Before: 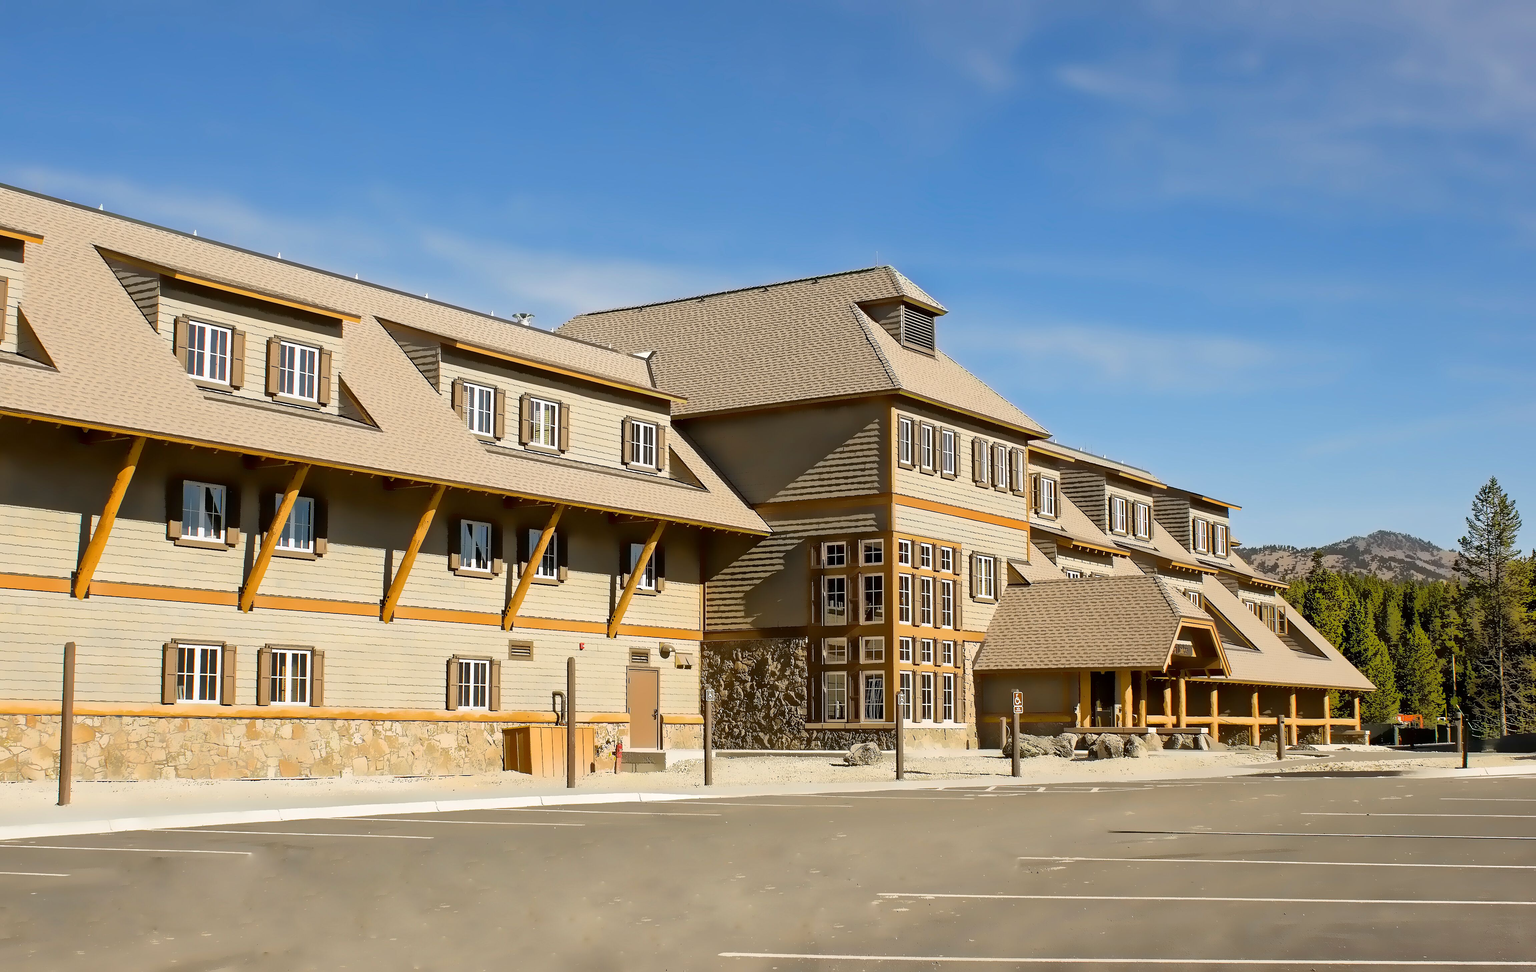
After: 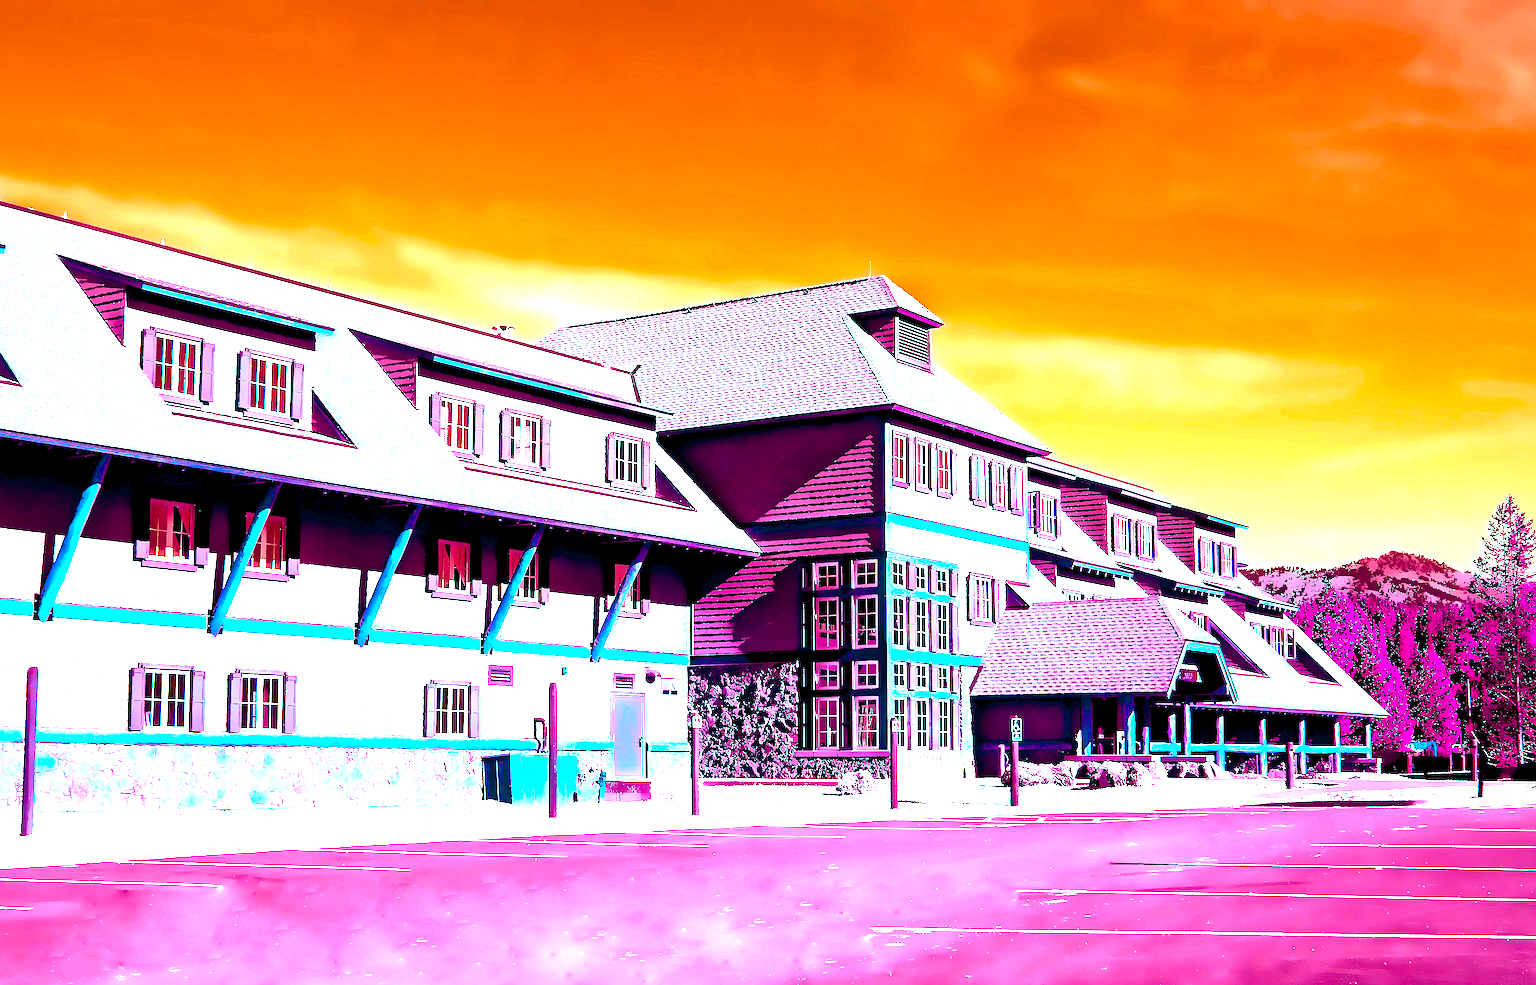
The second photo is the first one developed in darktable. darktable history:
exposure: black level correction 0, exposure 1.1 EV, compensate exposure bias true, compensate highlight preservation false
color balance rgb: shadows lift › luminance -18.76%, shadows lift › chroma 35.44%, power › luminance -3.76%, power › hue 142.17°, highlights gain › chroma 7.5%, highlights gain › hue 184.75°, global offset › luminance -0.52%, global offset › chroma 0.91%, global offset › hue 173.36°, shadows fall-off 300%, white fulcrum 2 EV, highlights fall-off 300%, linear chroma grading › shadows 17.19%, linear chroma grading › highlights 61.12%, linear chroma grading › global chroma 50%, hue shift -150.52°, perceptual brilliance grading › global brilliance 12%, mask middle-gray fulcrum 100%, contrast gray fulcrum 38.43%, contrast 35.15%, saturation formula JzAzBz (2021)
crop and rotate: left 2.536%, right 1.107%, bottom 2.246%
